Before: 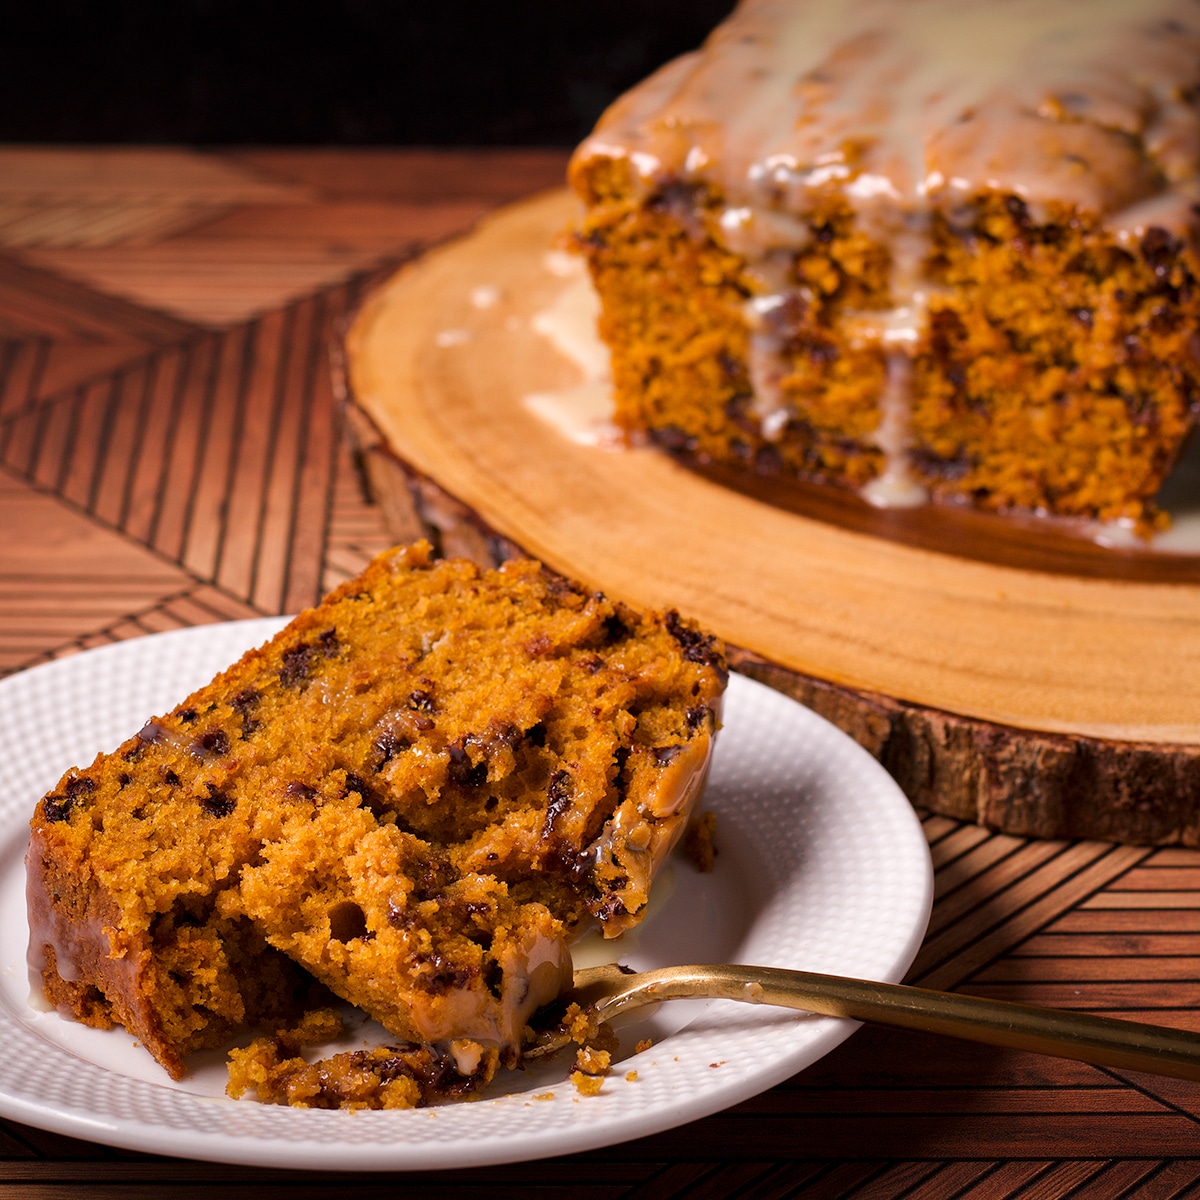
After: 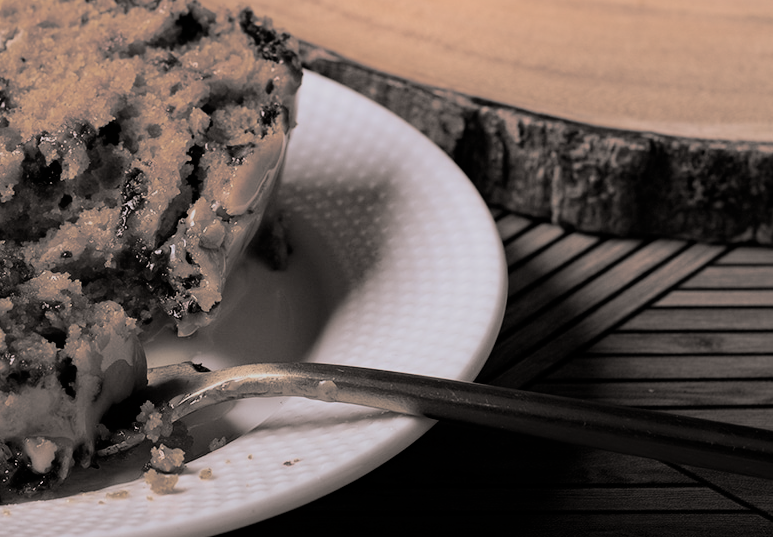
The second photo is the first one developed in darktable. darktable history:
filmic rgb: black relative exposure -7.65 EV, white relative exposure 4.56 EV, hardness 3.61, contrast 1.05
split-toning: shadows › hue 26°, shadows › saturation 0.09, highlights › hue 40°, highlights › saturation 0.18, balance -63, compress 0%
crop and rotate: left 35.509%, top 50.238%, bottom 4.934%
shadows and highlights: shadows -54.3, highlights 86.09, soften with gaussian
color correction: highlights a* -0.137, highlights b* -5.91, shadows a* -0.137, shadows b* -0.137
haze removal: strength 0.12, distance 0.25, compatibility mode true, adaptive false
